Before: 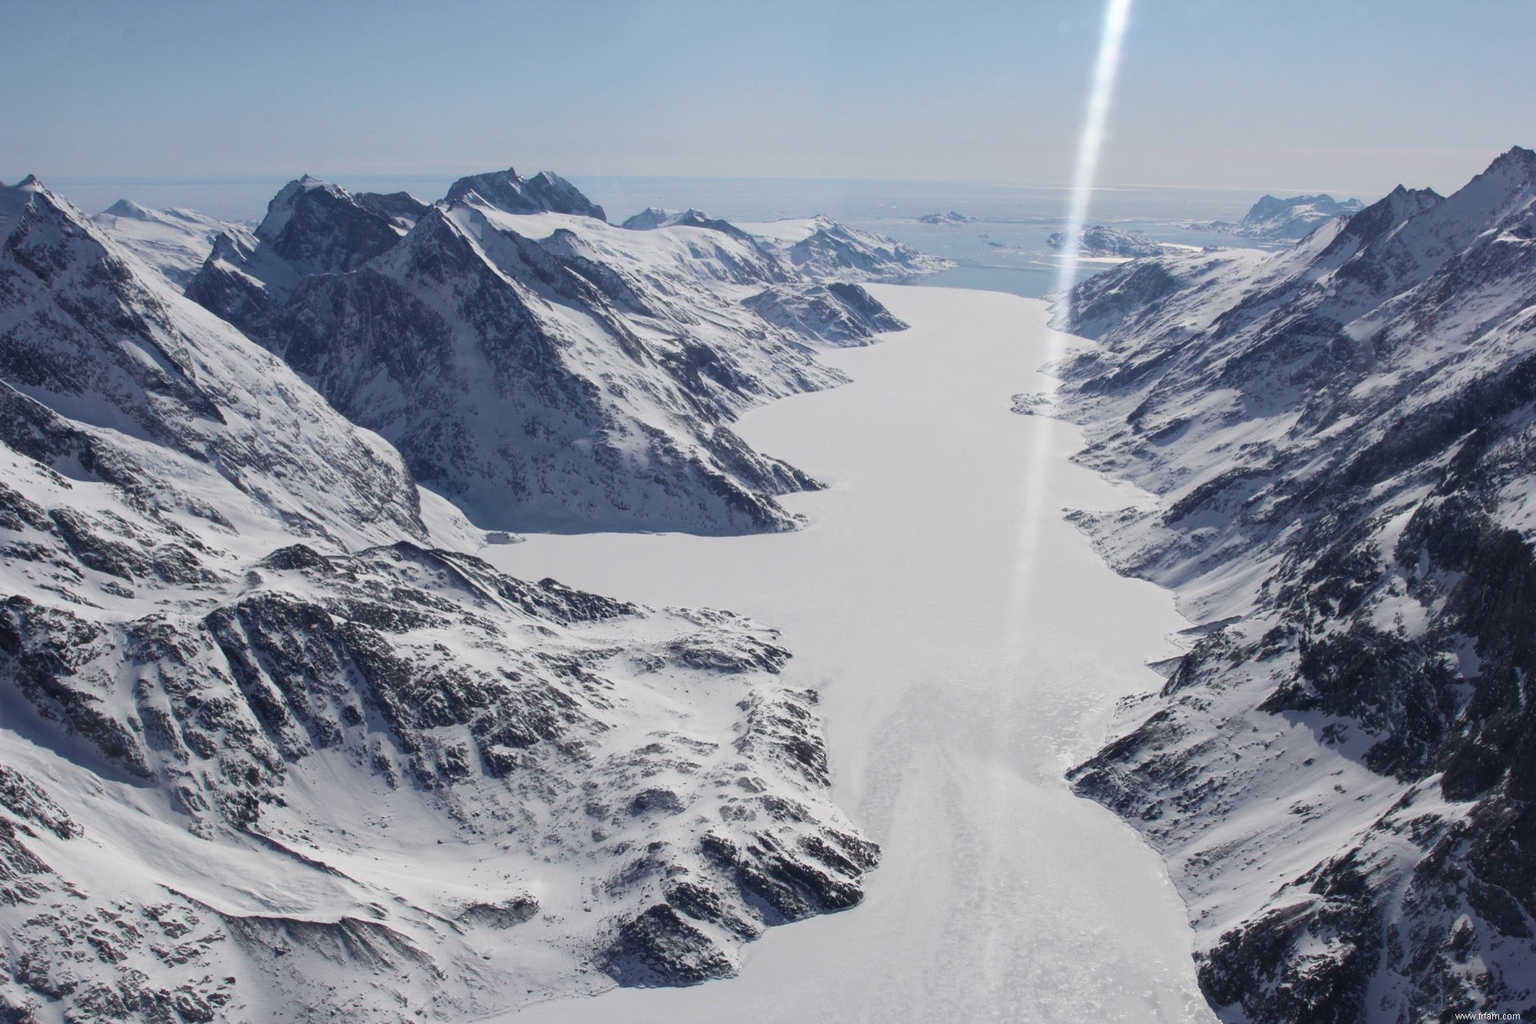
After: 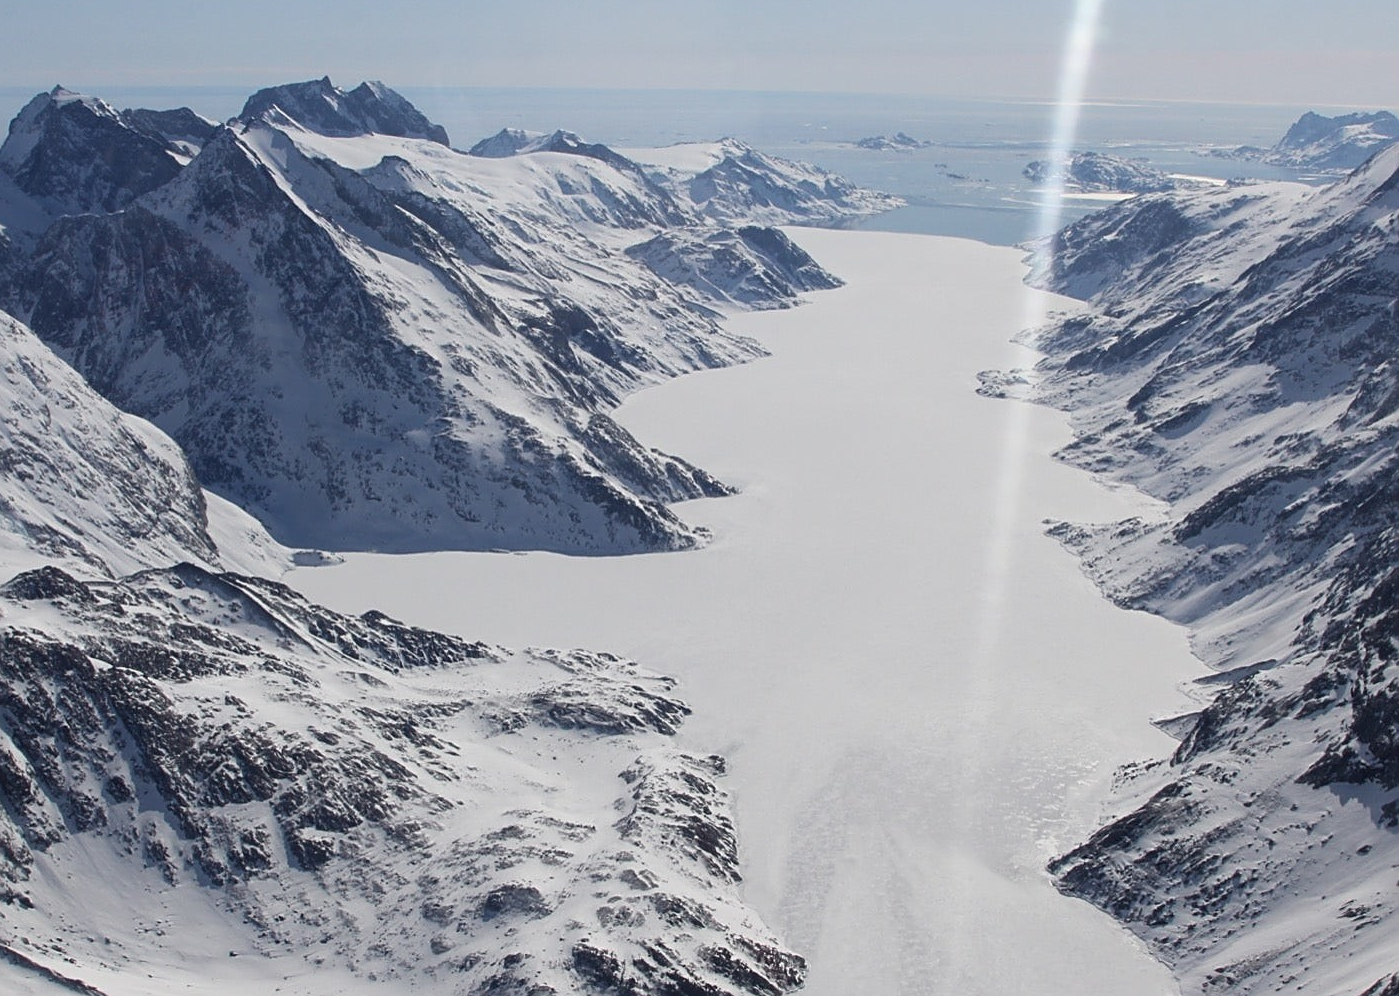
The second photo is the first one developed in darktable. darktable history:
crop and rotate: left 17.046%, top 10.659%, right 12.989%, bottom 14.553%
sharpen: on, module defaults
